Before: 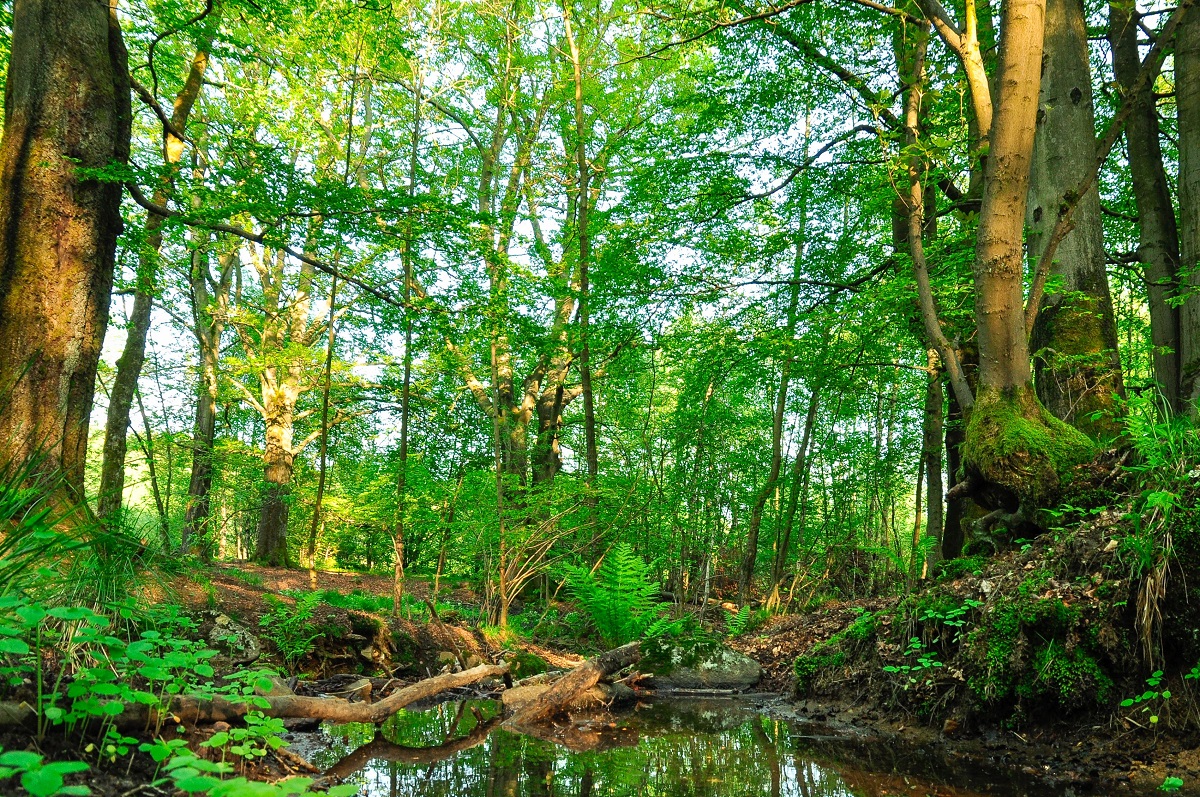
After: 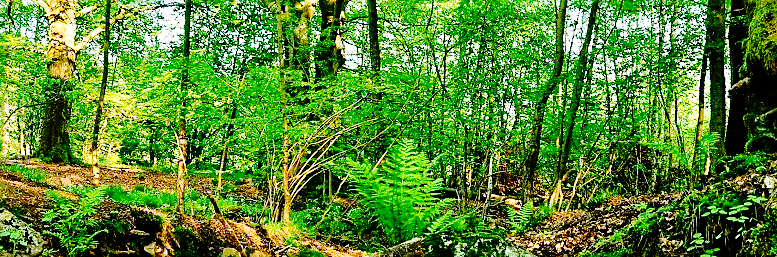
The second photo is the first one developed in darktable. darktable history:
base curve: curves: ch0 [(0, 0) (0.036, 0.01) (0.123, 0.254) (0.258, 0.504) (0.507, 0.748) (1, 1)], preserve colors none
crop: left 18.089%, top 50.767%, right 17.149%, bottom 16.879%
sharpen: on, module defaults
